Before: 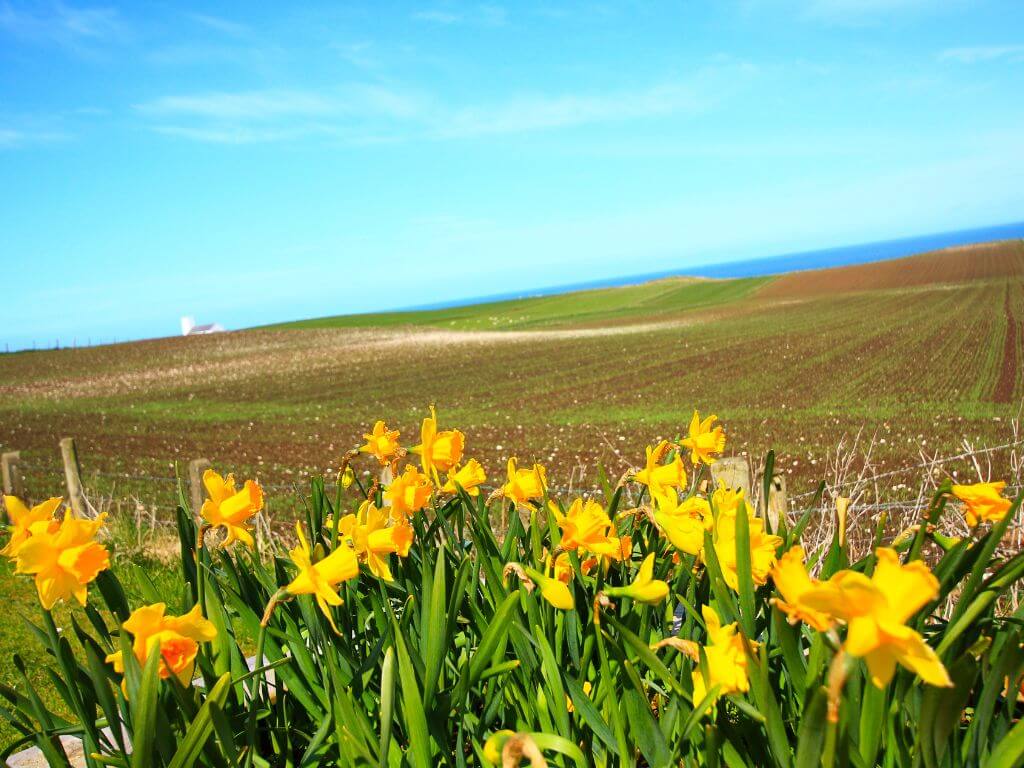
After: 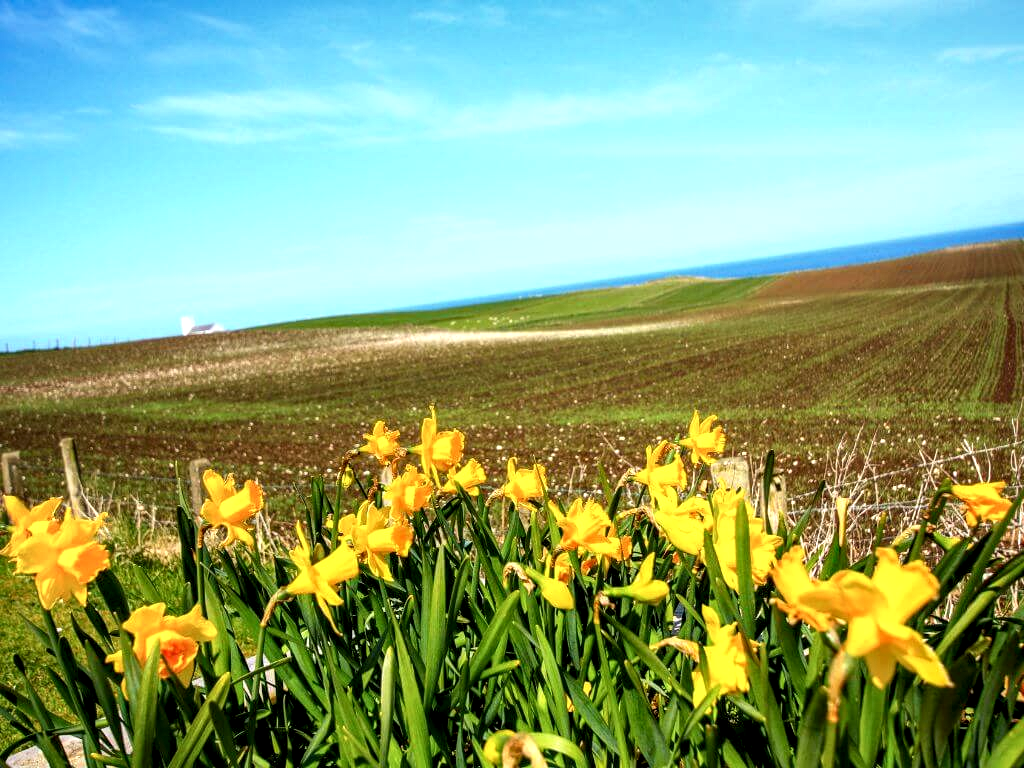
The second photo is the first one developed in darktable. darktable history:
tone equalizer: on, module defaults
local contrast: highlights 65%, shadows 54%, detail 168%, midtone range 0.52
